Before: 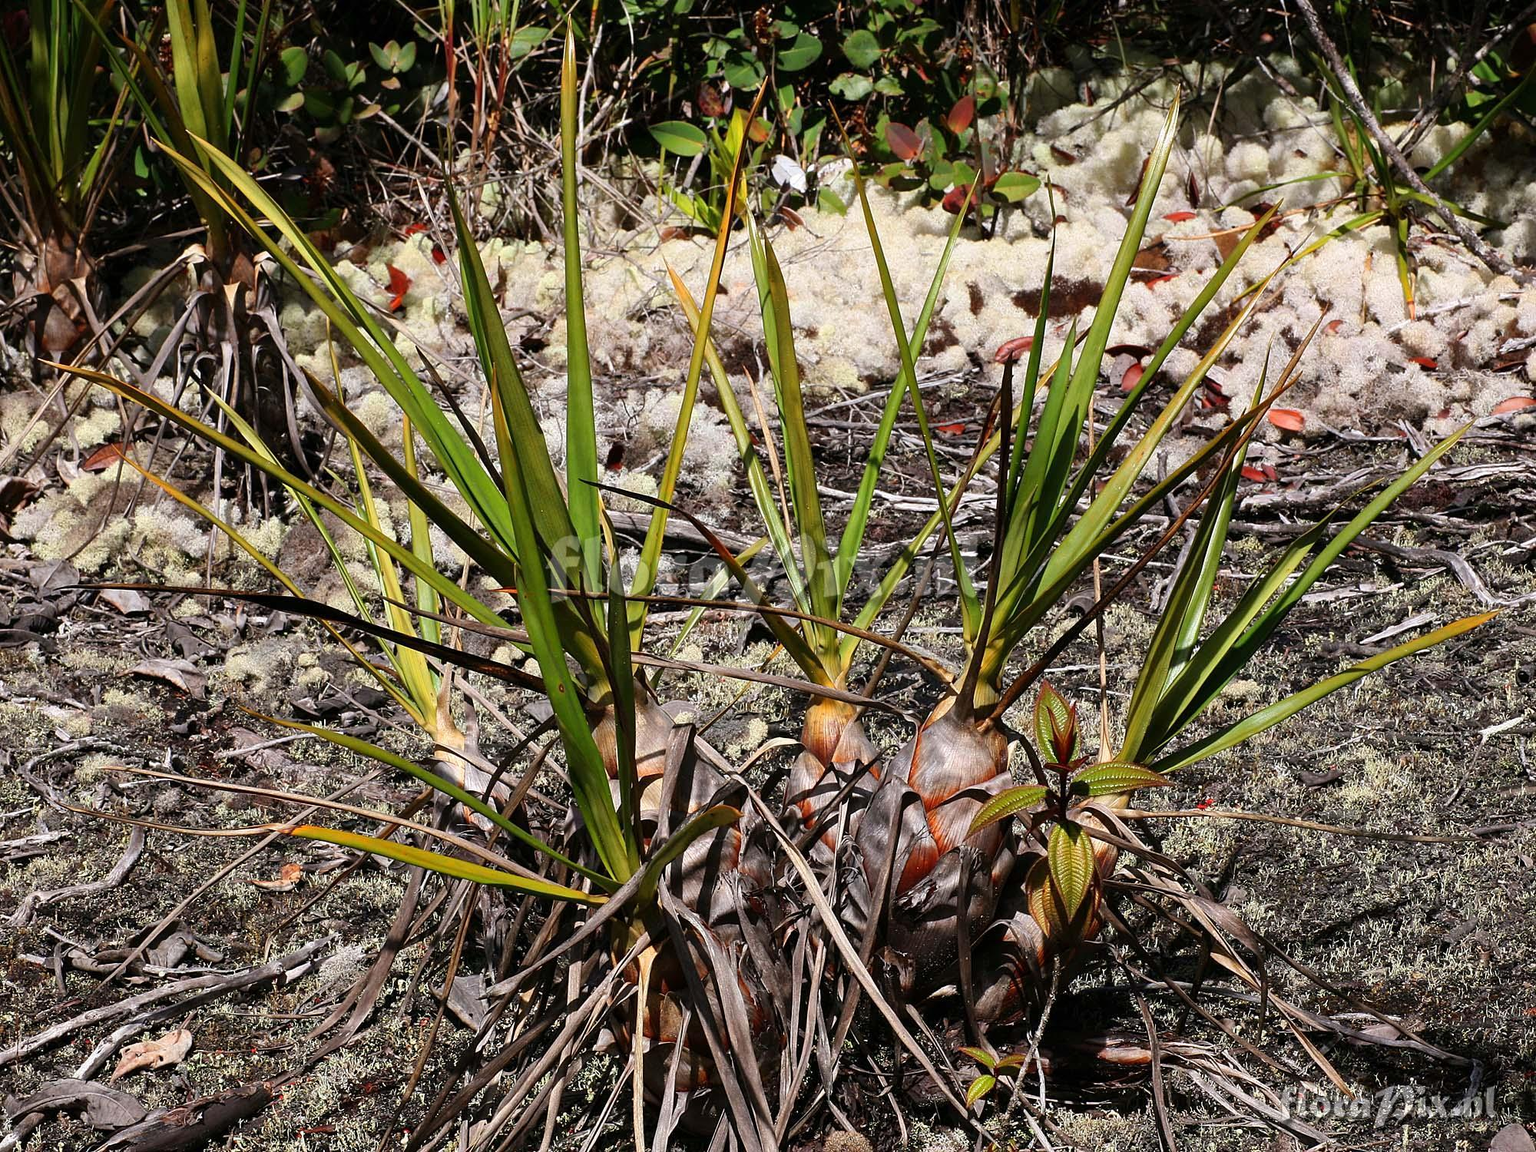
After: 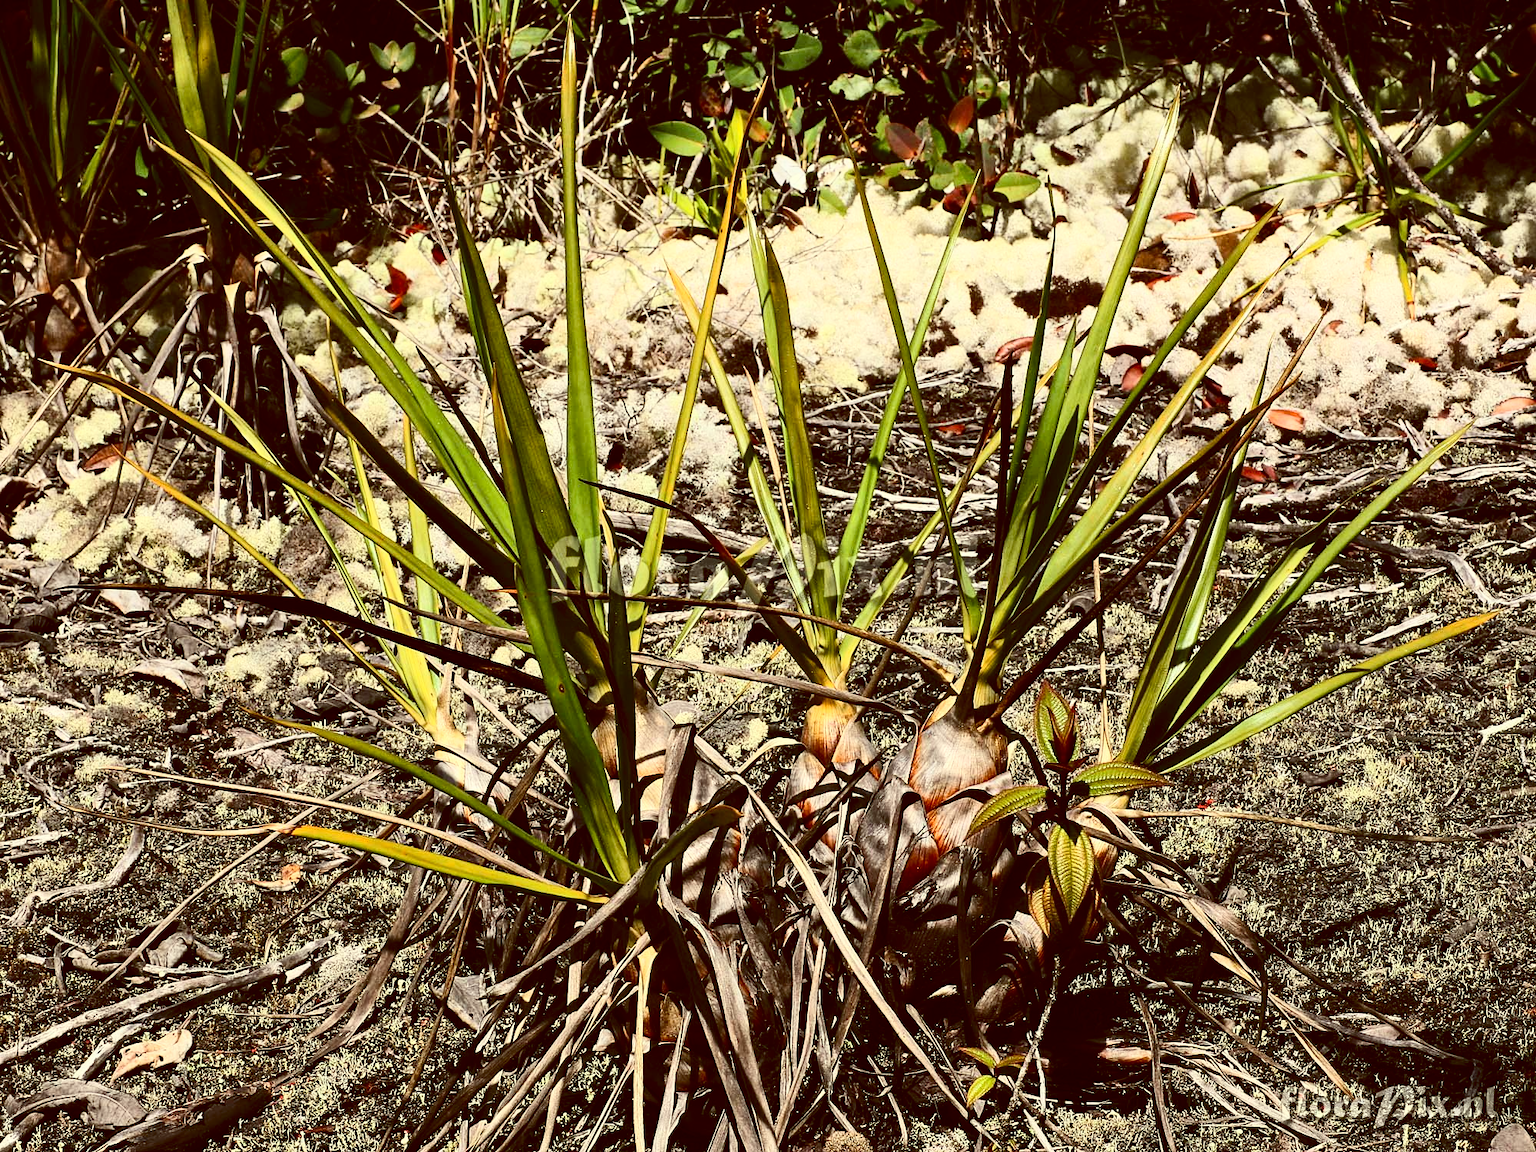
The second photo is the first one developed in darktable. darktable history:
color balance: lift [1.001, 1.007, 1, 0.993], gamma [1.023, 1.026, 1.01, 0.974], gain [0.964, 1.059, 1.073, 0.927]
color correction: highlights a* -2.68, highlights b* 2.57
contrast brightness saturation: contrast 0.39, brightness 0.1
